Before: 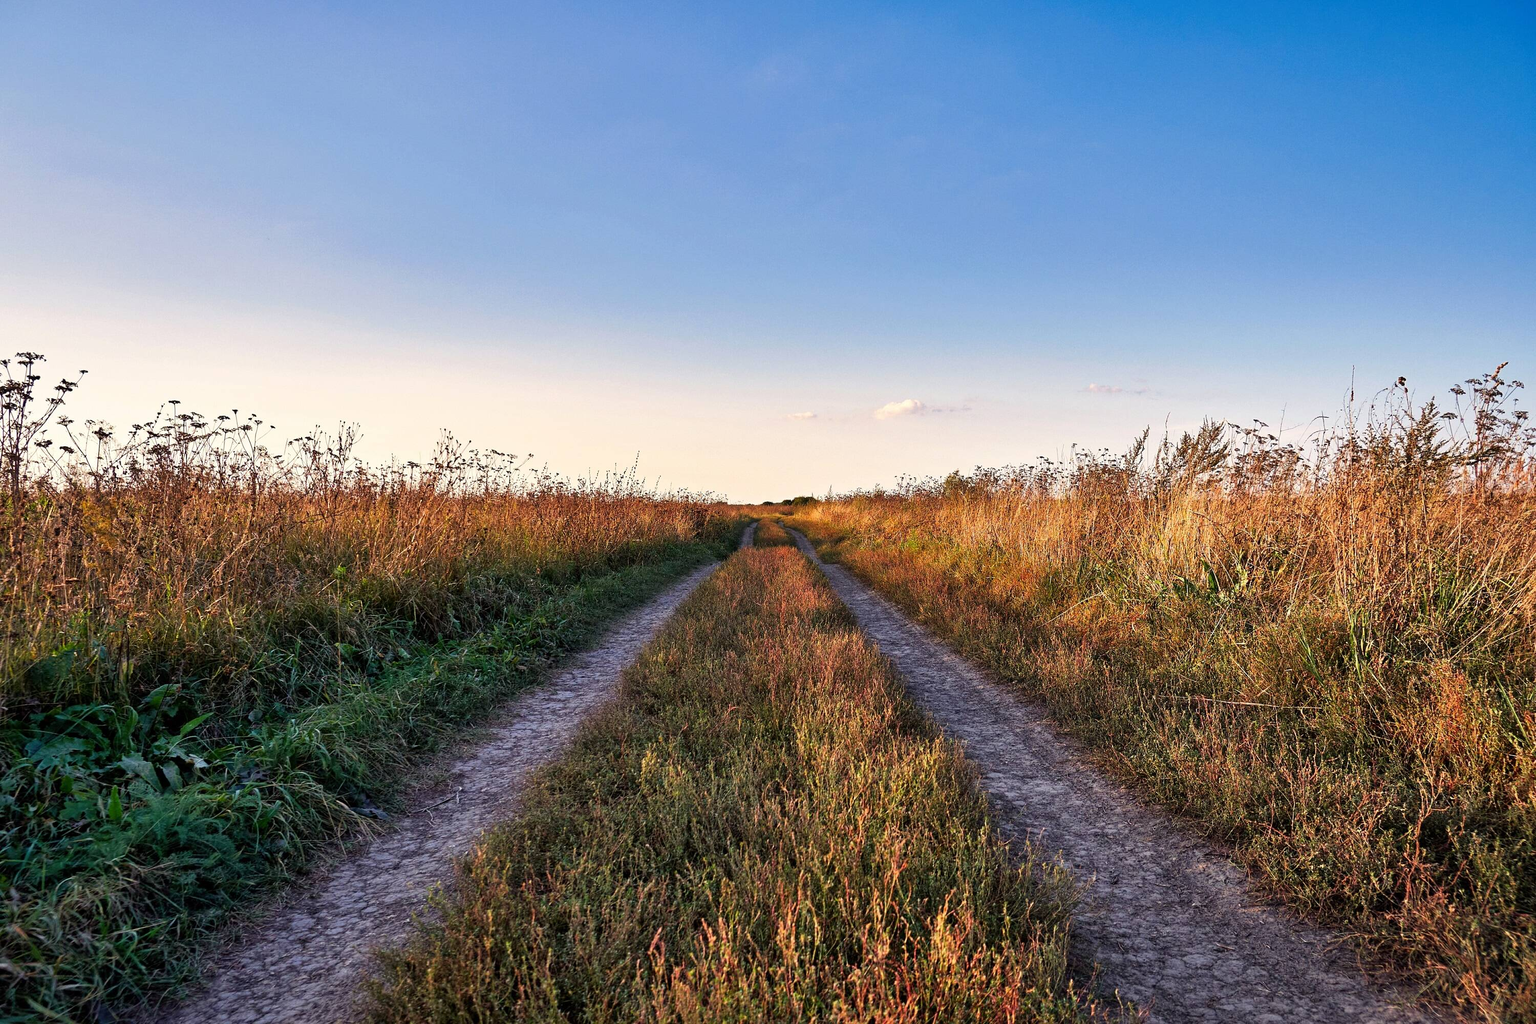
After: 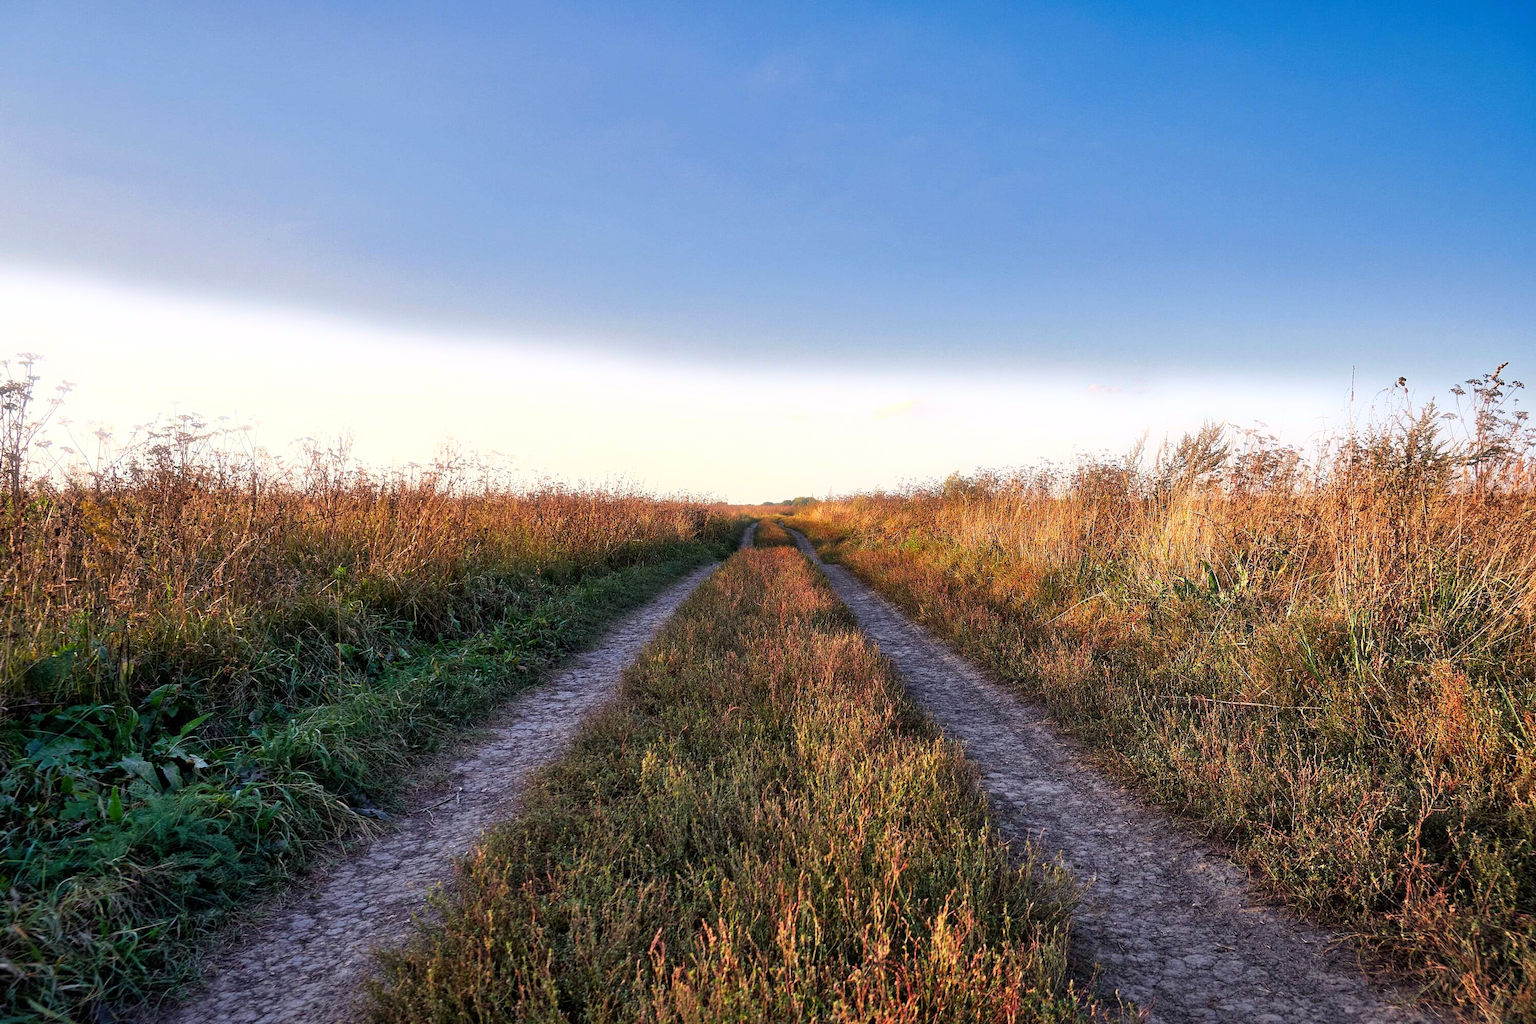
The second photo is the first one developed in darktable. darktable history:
white balance: red 0.988, blue 1.017
bloom: size 5%, threshold 95%, strength 15%
